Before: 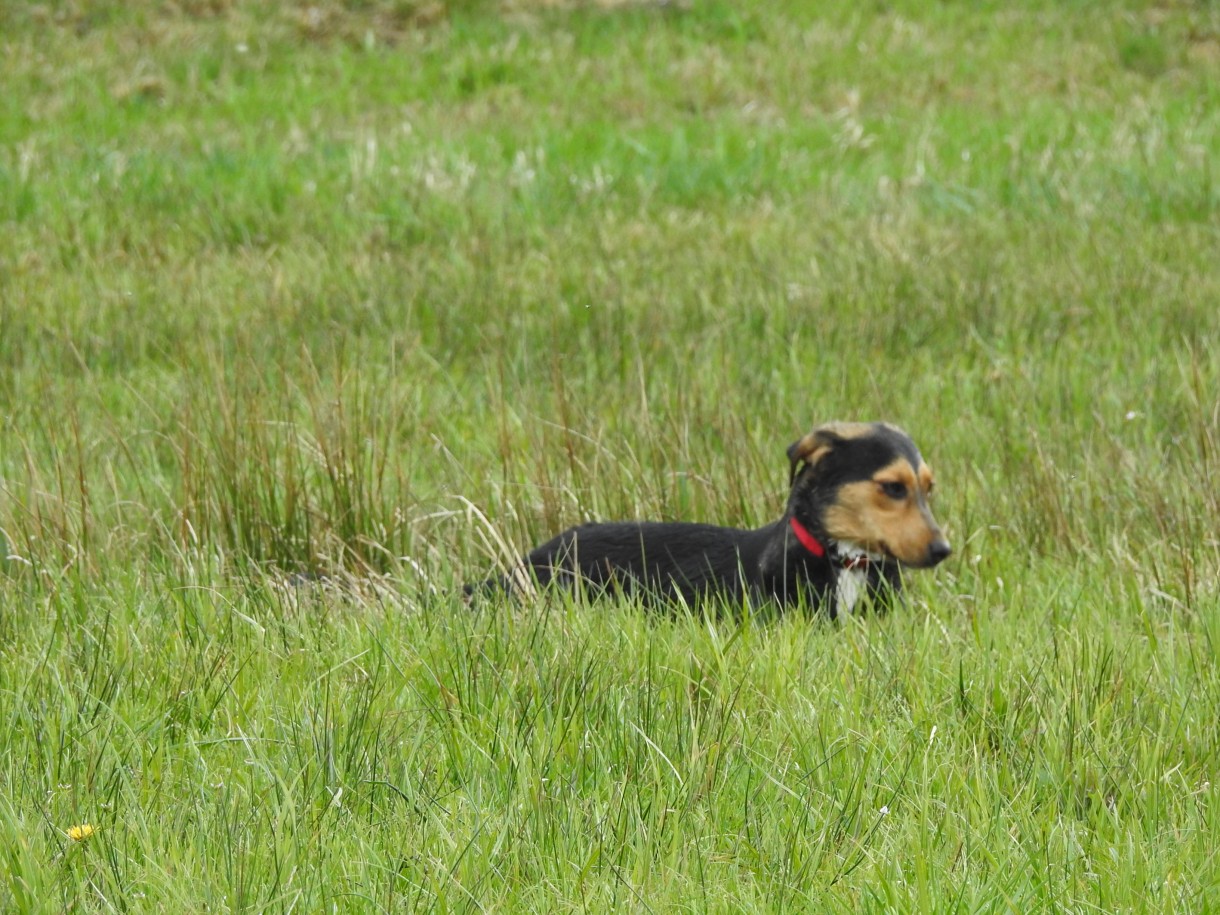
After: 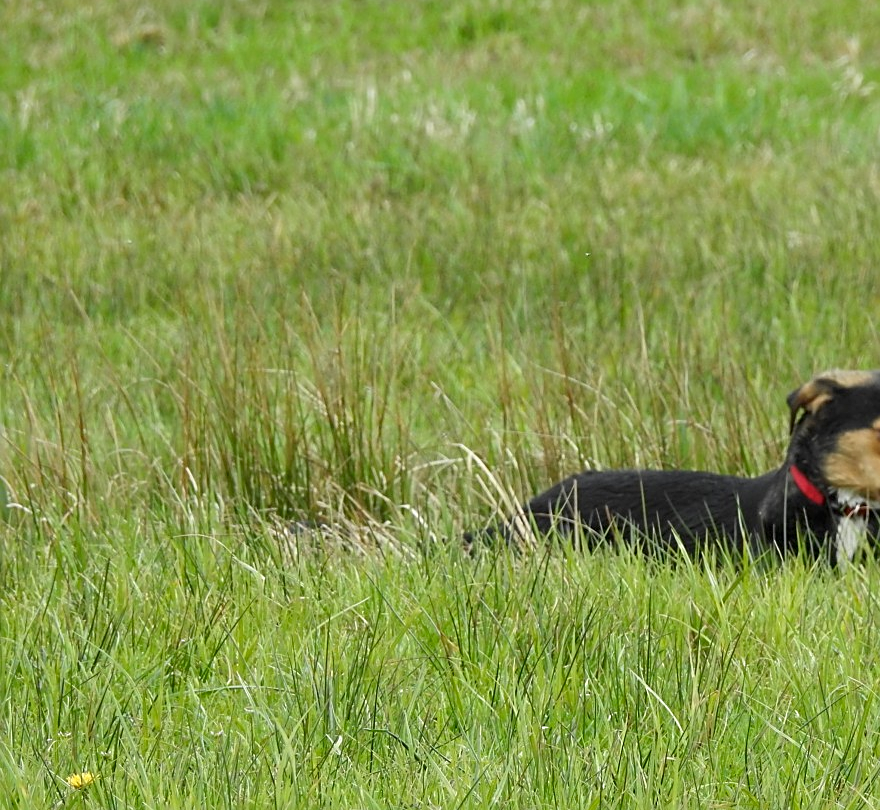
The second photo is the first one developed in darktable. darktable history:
crop: top 5.779%, right 27.849%, bottom 5.626%
exposure: black level correction 0.004, exposure 0.016 EV, compensate exposure bias true, compensate highlight preservation false
sharpen: on, module defaults
